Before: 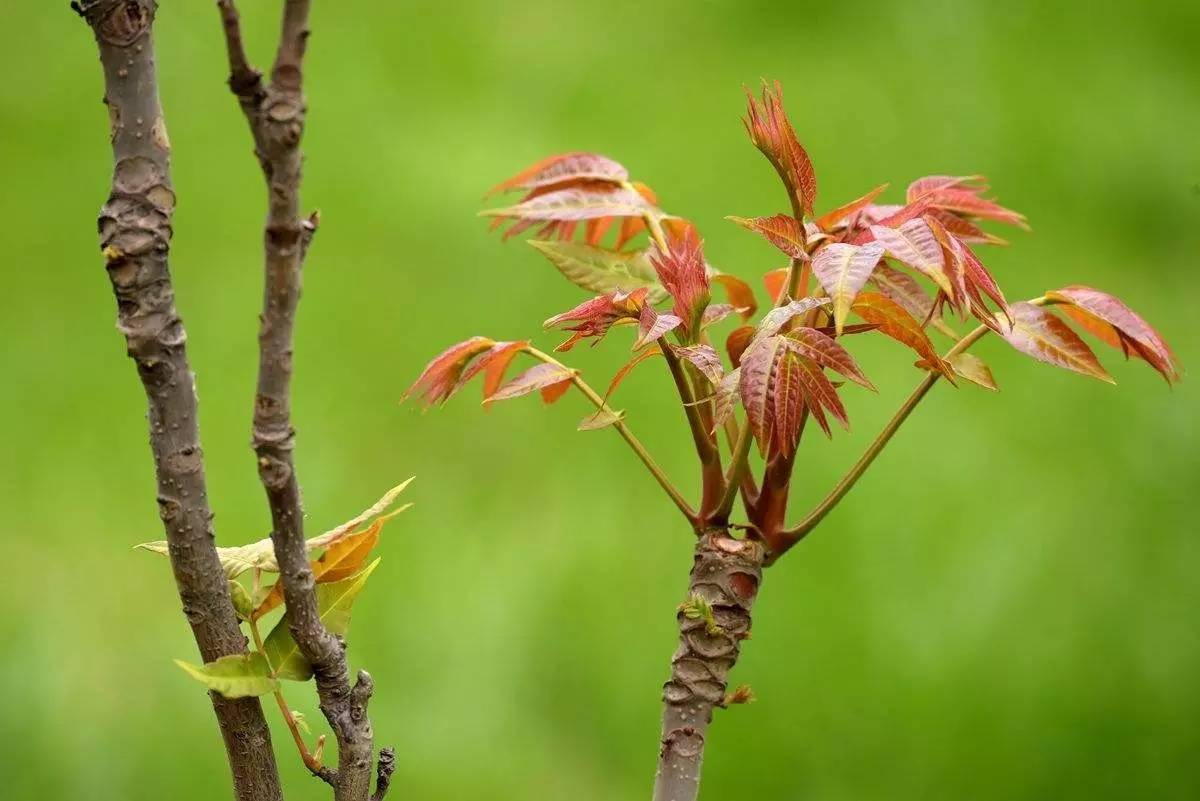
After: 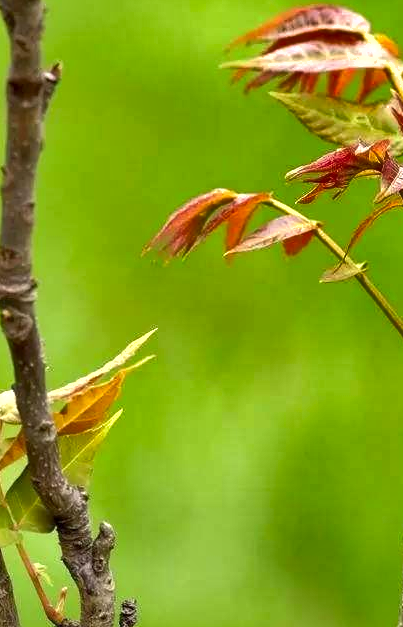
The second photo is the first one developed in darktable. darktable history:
crop and rotate: left 21.577%, top 18.719%, right 44.816%, bottom 2.964%
shadows and highlights: radius 107.14, shadows 41.03, highlights -71.61, low approximation 0.01, soften with gaussian
exposure: black level correction 0.001, exposure 0.5 EV, compensate highlight preservation false
